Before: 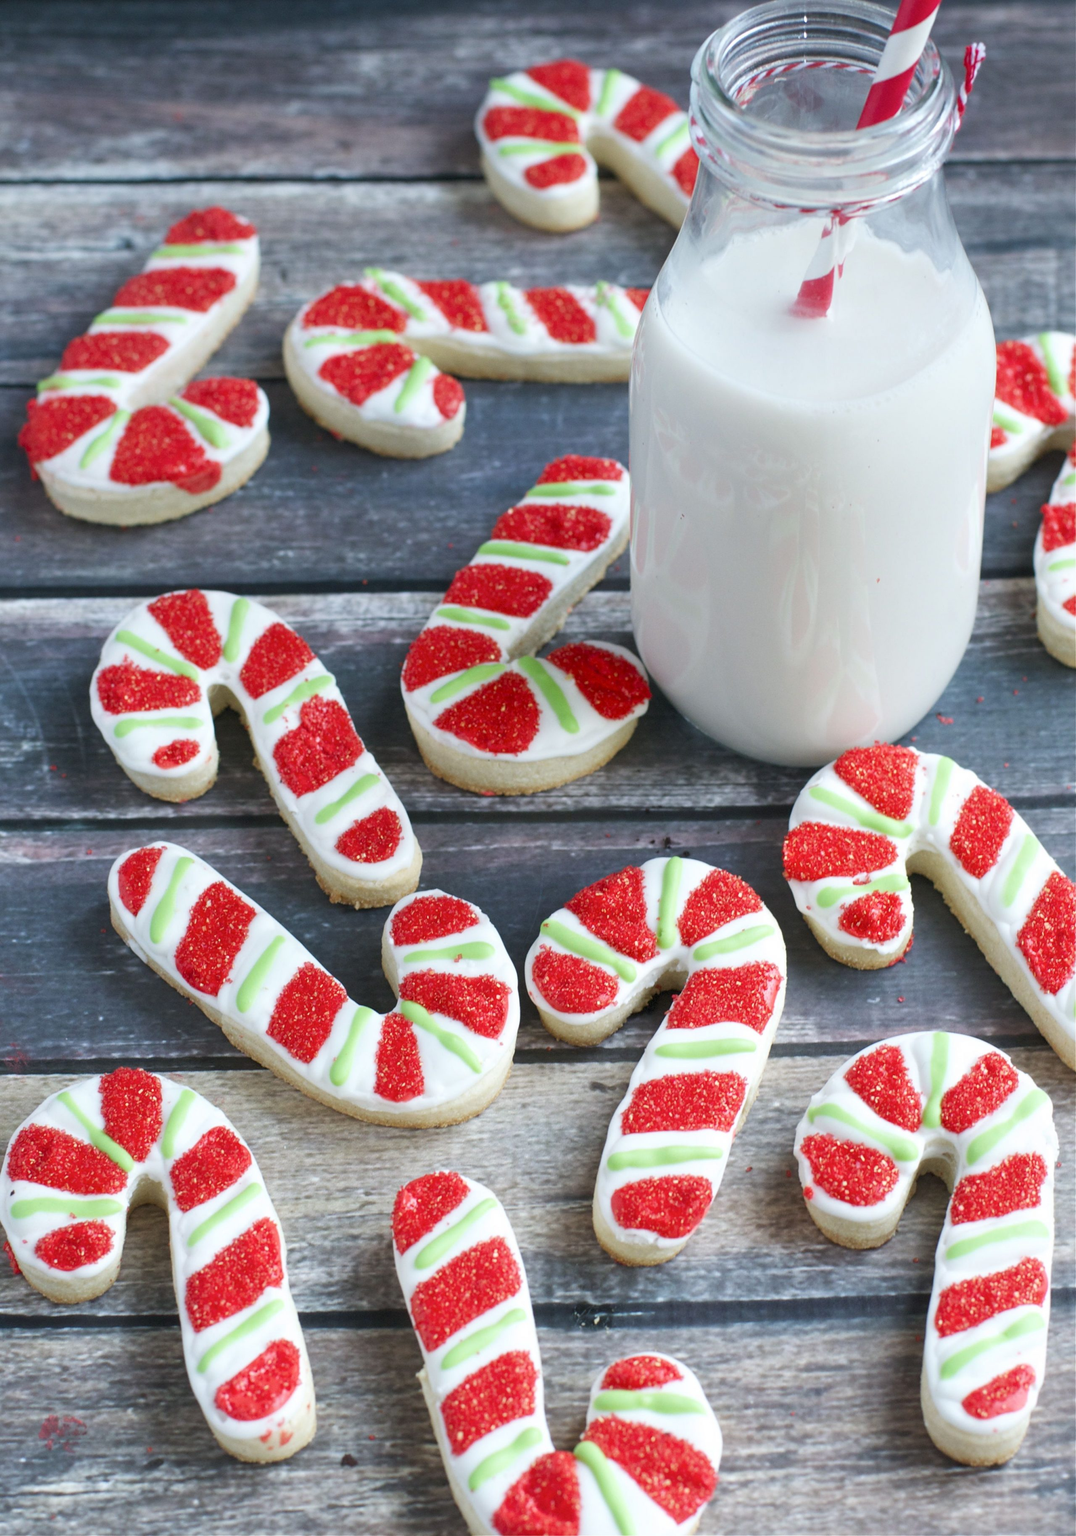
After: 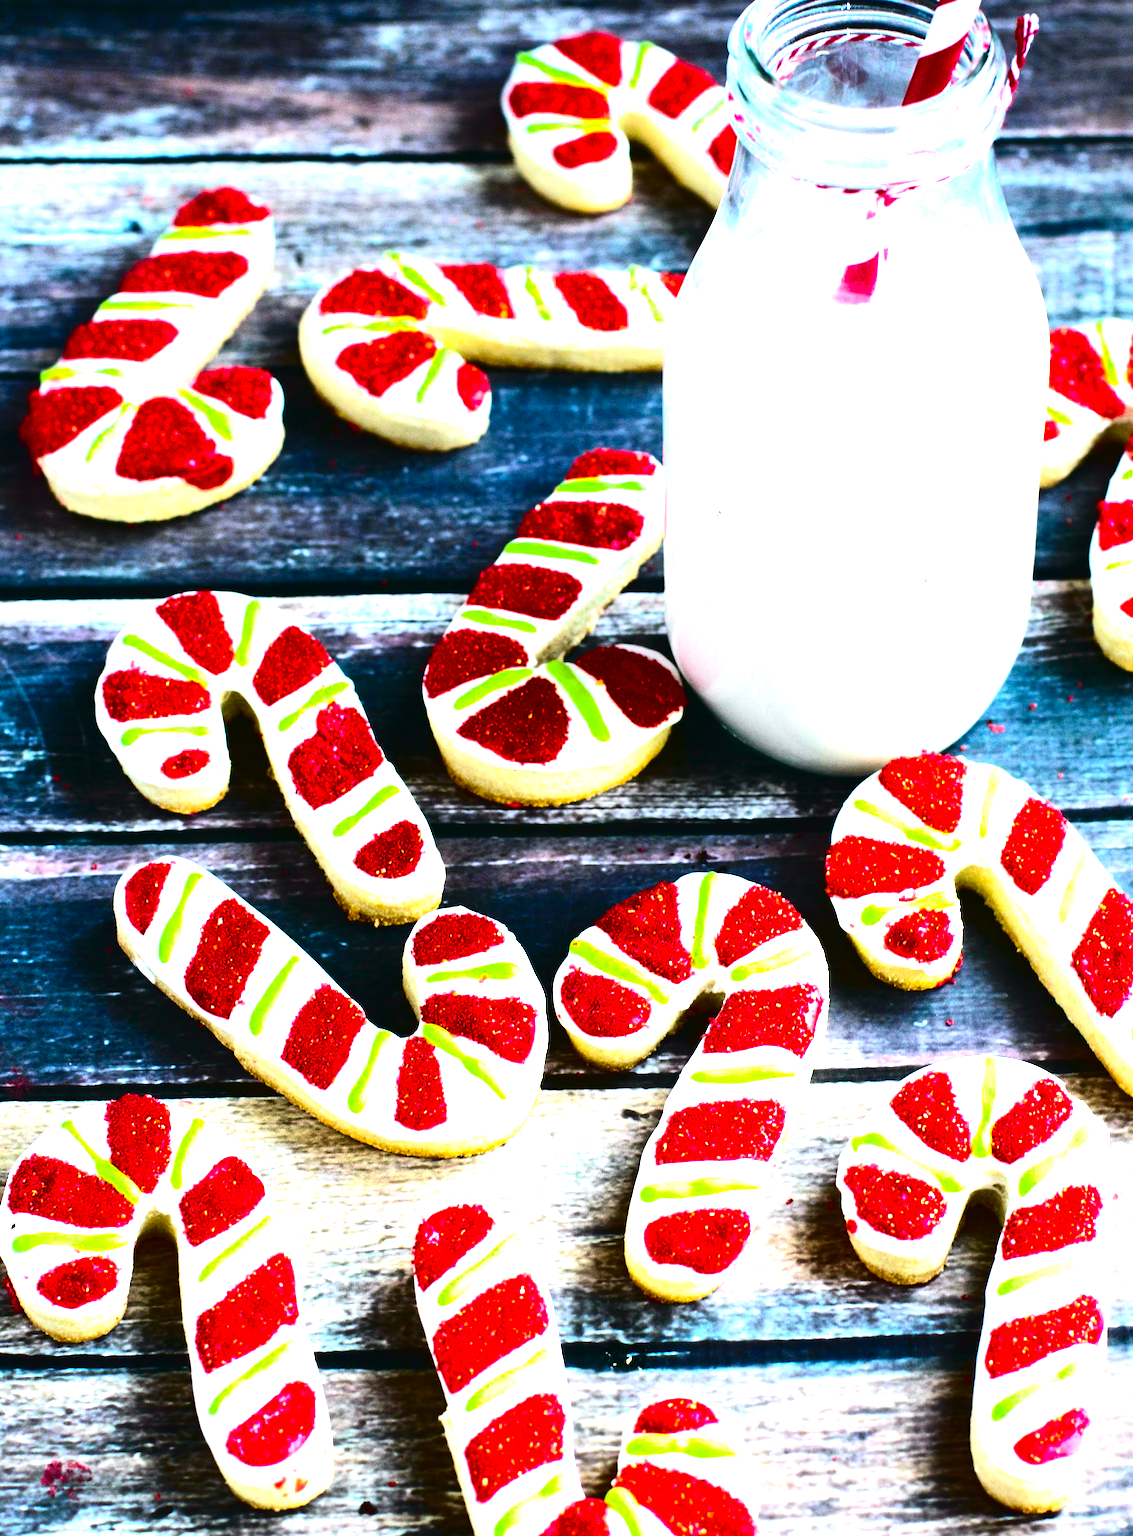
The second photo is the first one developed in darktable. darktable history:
contrast brightness saturation: contrast 0.191, brightness -0.237, saturation 0.106
tone curve: curves: ch0 [(0.003, 0.029) (0.037, 0.036) (0.149, 0.117) (0.297, 0.318) (0.422, 0.474) (0.531, 0.6) (0.743, 0.809) (0.877, 0.901) (1, 0.98)]; ch1 [(0, 0) (0.305, 0.325) (0.453, 0.437) (0.482, 0.479) (0.501, 0.5) (0.506, 0.503) (0.567, 0.572) (0.605, 0.608) (0.668, 0.69) (1, 1)]; ch2 [(0, 0) (0.313, 0.306) (0.4, 0.399) (0.45, 0.48) (0.499, 0.502) (0.512, 0.523) (0.57, 0.595) (0.653, 0.662) (1, 1)], color space Lab, independent channels, preserve colors none
color balance rgb: highlights gain › chroma 0.258%, highlights gain › hue 331.85°, linear chroma grading › global chroma 14.444%, perceptual saturation grading › global saturation 25.418%, perceptual brilliance grading › highlights 74.256%, perceptual brilliance grading › shadows -29.722%, global vibrance 50.319%
tone equalizer: on, module defaults
crop and rotate: top 1.931%, bottom 3.135%
